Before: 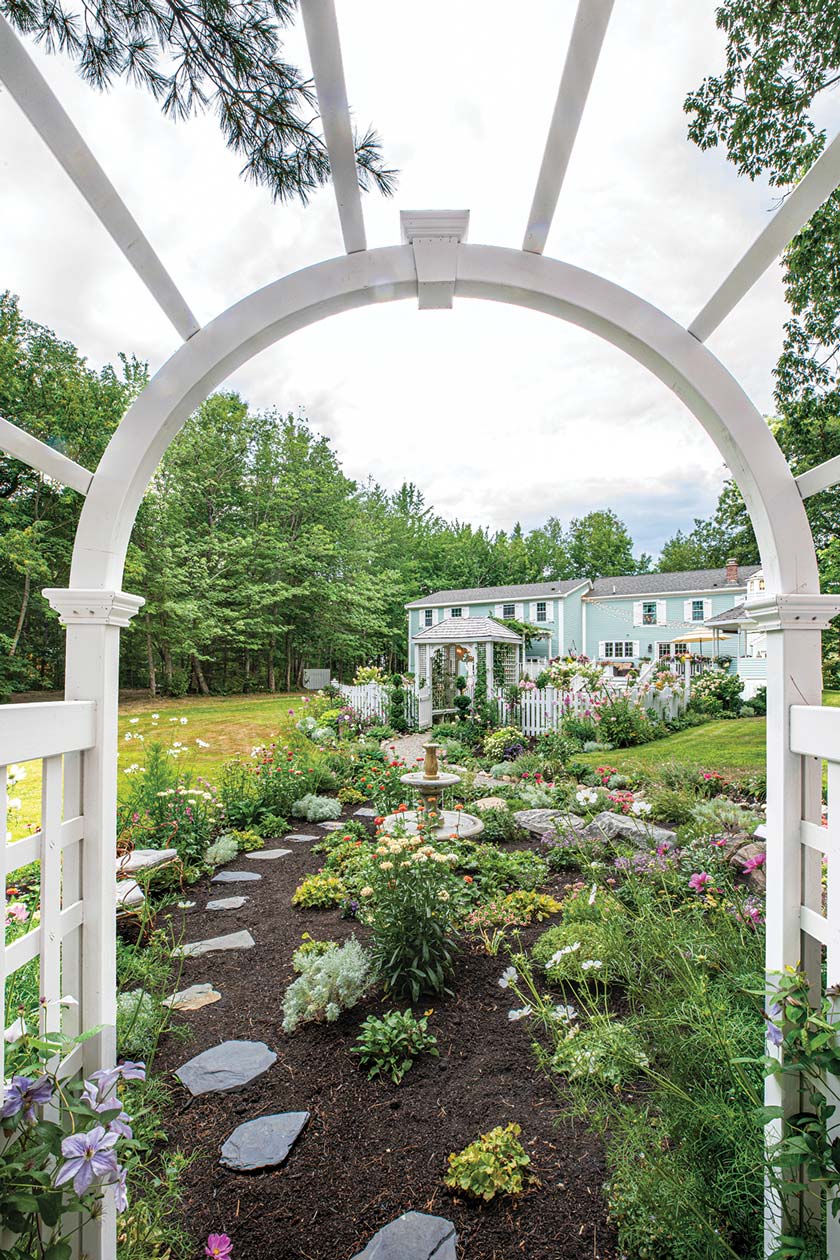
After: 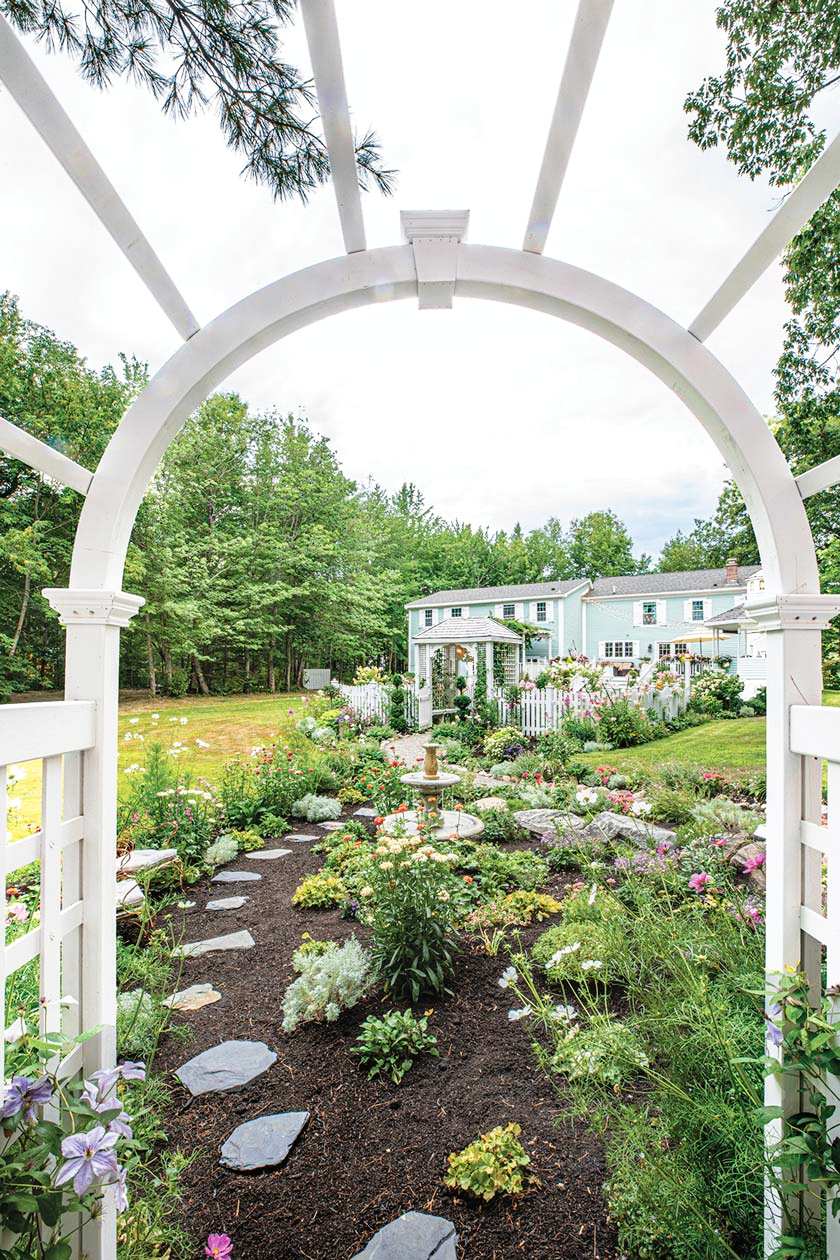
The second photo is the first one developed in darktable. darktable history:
tone equalizer: edges refinement/feathering 500, mask exposure compensation -1.57 EV, preserve details no
tone curve: curves: ch0 [(0, 0) (0.003, 0.023) (0.011, 0.025) (0.025, 0.029) (0.044, 0.047) (0.069, 0.079) (0.1, 0.113) (0.136, 0.152) (0.177, 0.199) (0.224, 0.26) (0.277, 0.333) (0.335, 0.404) (0.399, 0.48) (0.468, 0.559) (0.543, 0.635) (0.623, 0.713) (0.709, 0.797) (0.801, 0.879) (0.898, 0.953) (1, 1)], preserve colors none
